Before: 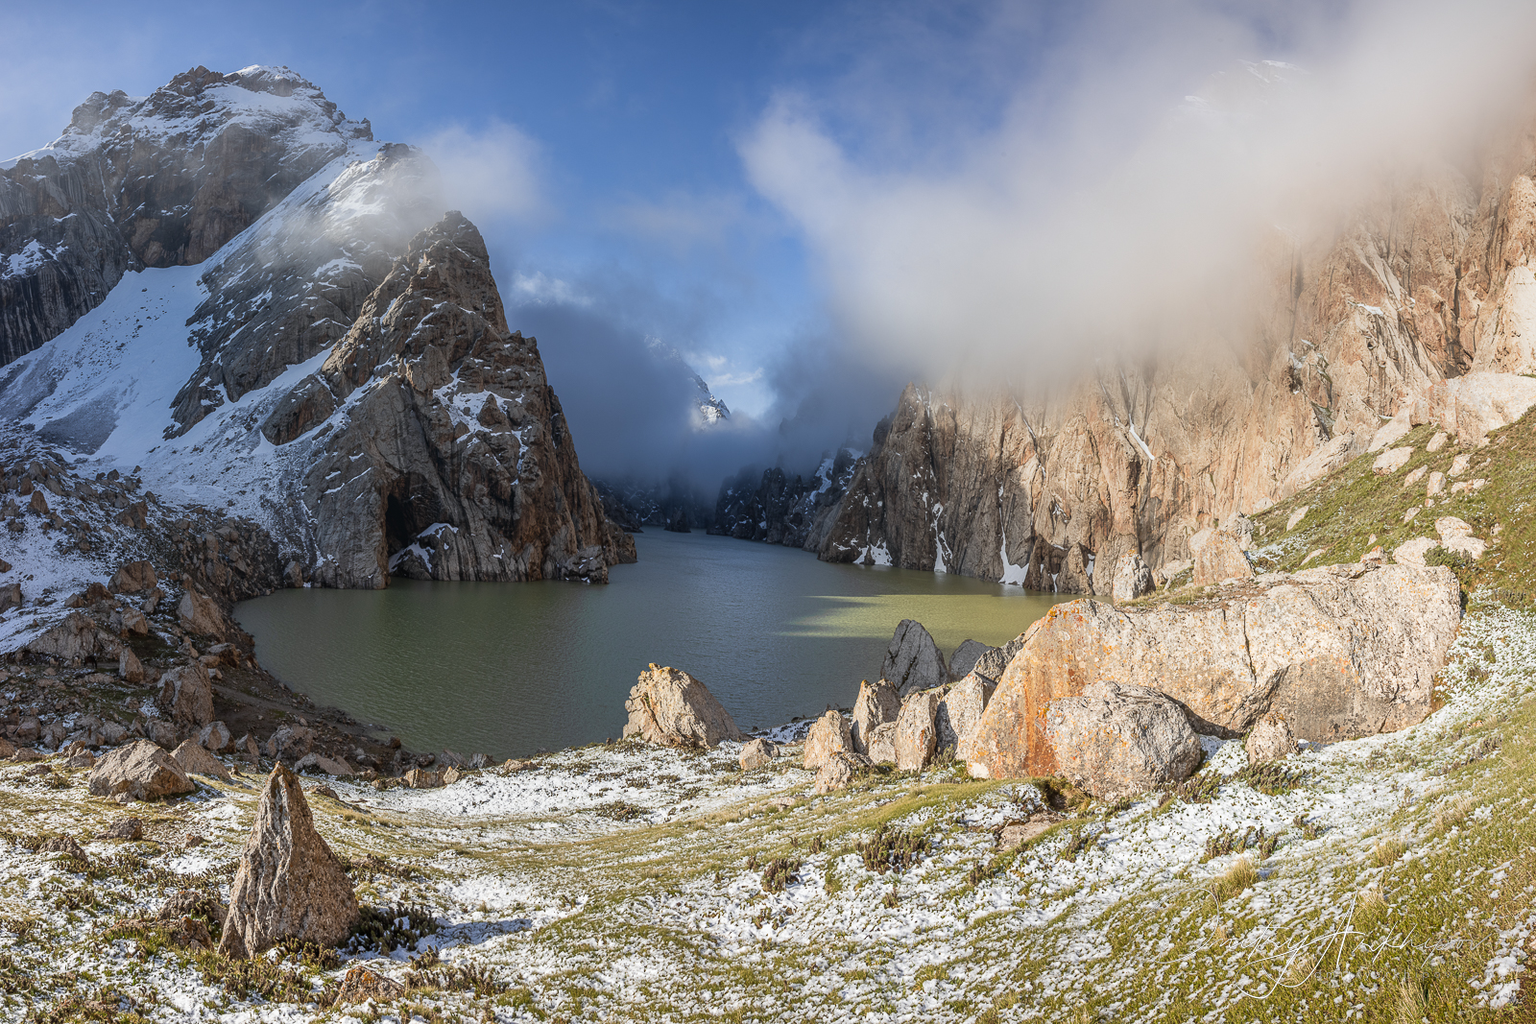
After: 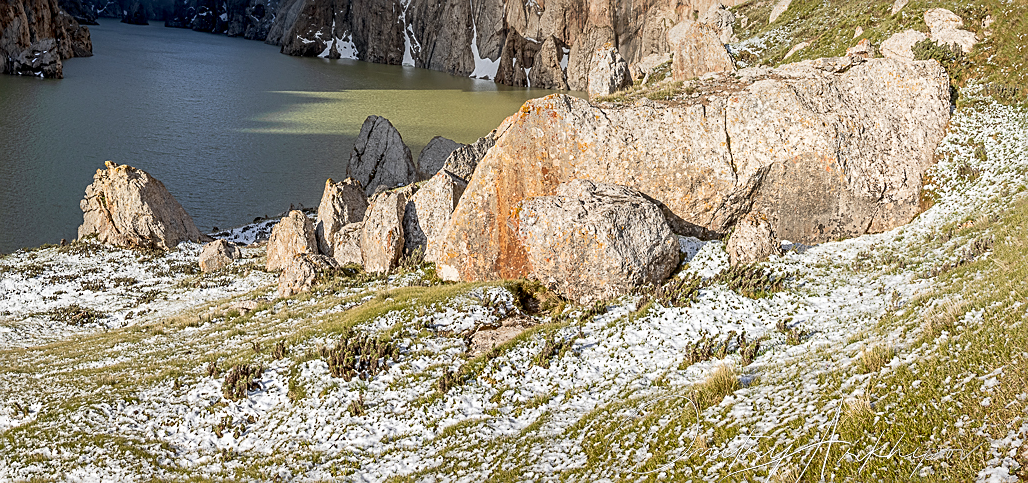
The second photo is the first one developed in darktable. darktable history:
sharpen: on, module defaults
crop and rotate: left 35.713%, top 49.764%, bottom 4.92%
exposure: black level correction 0.01, exposure 0.017 EV, compensate highlight preservation false
